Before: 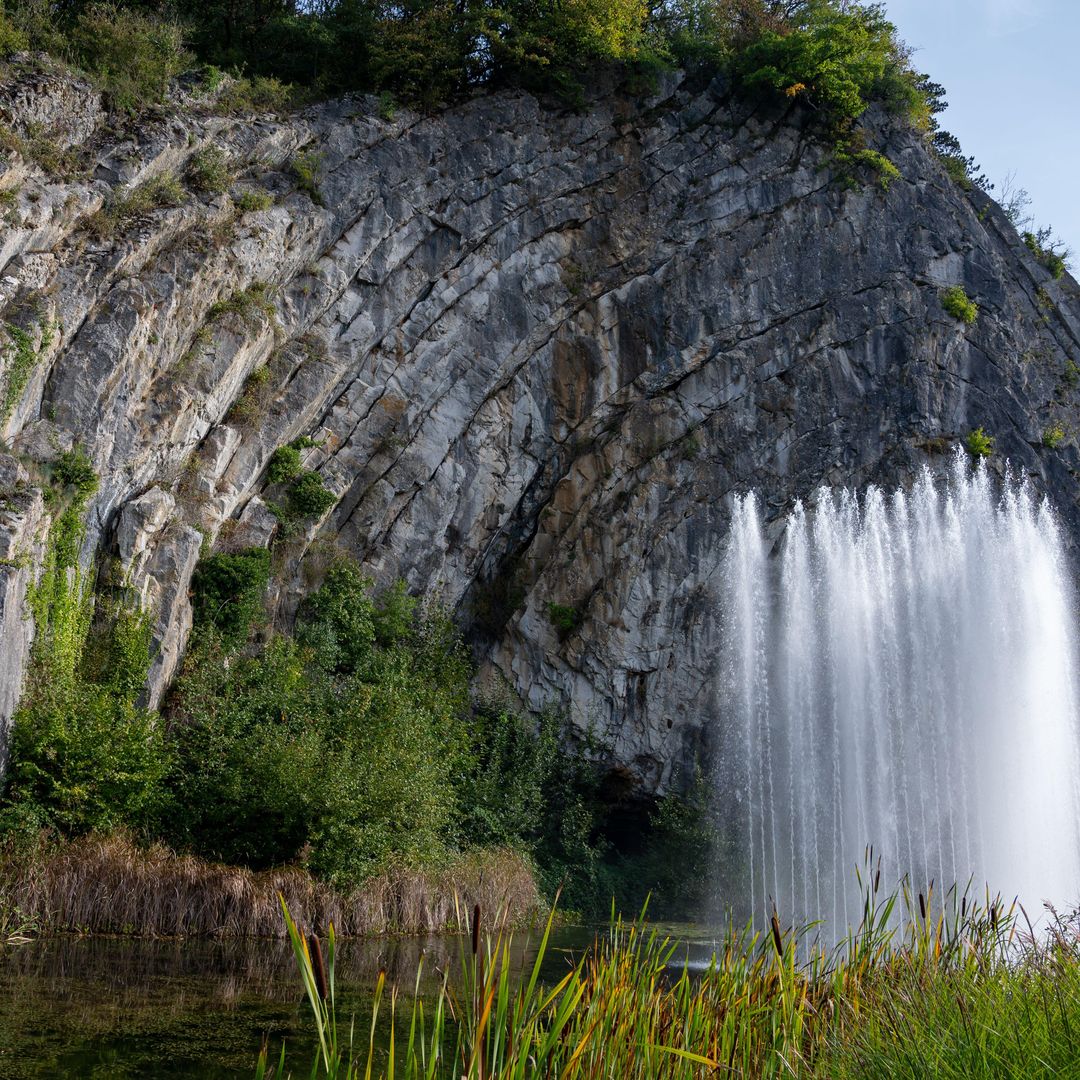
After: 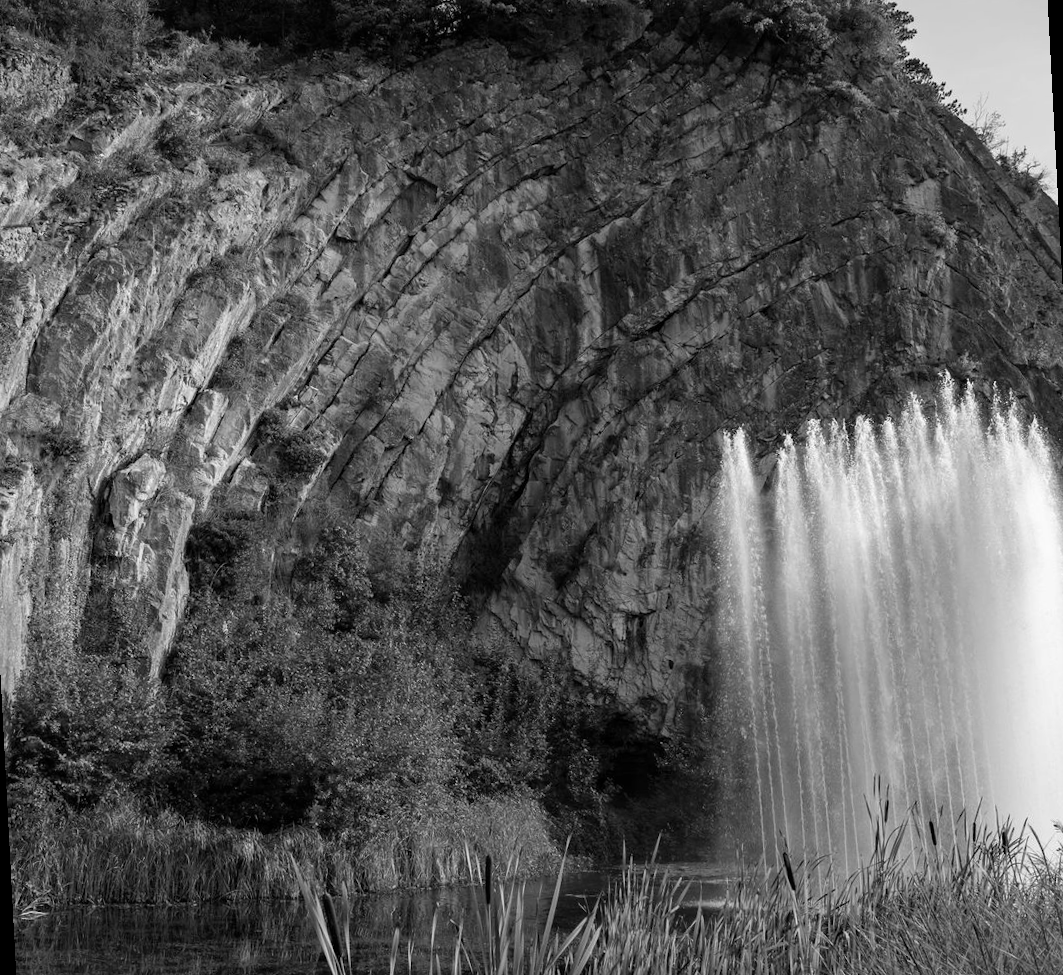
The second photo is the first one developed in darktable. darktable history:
white balance: emerald 1
rotate and perspective: rotation -3°, crop left 0.031, crop right 0.968, crop top 0.07, crop bottom 0.93
monochrome: on, module defaults
